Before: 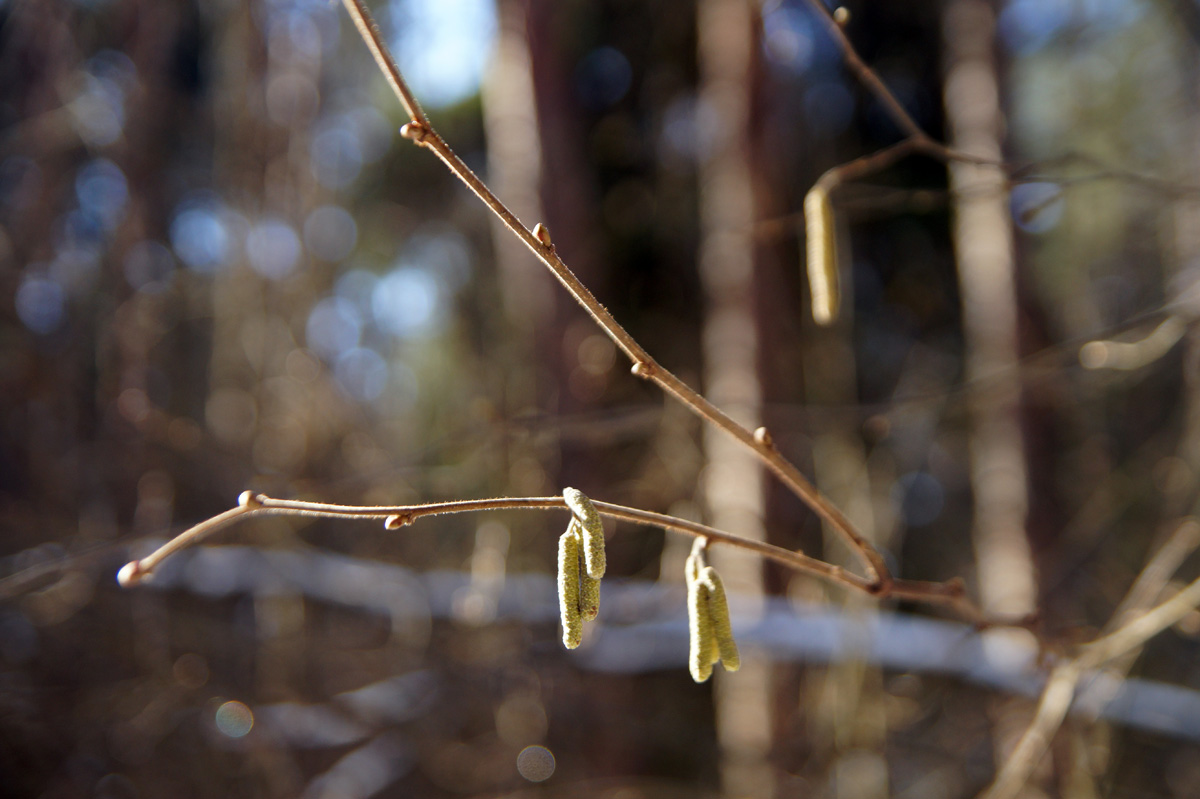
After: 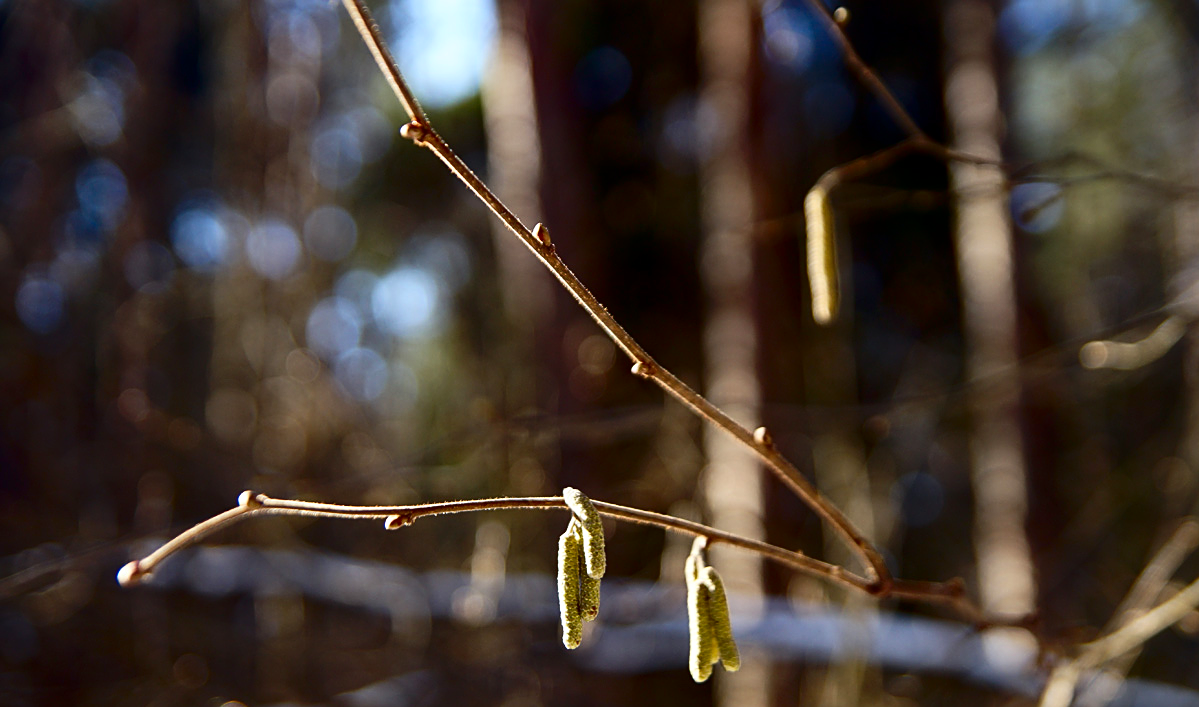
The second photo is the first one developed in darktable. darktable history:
contrast brightness saturation: contrast 0.213, brightness -0.111, saturation 0.206
sharpen: on, module defaults
crop and rotate: top 0%, bottom 11.462%
